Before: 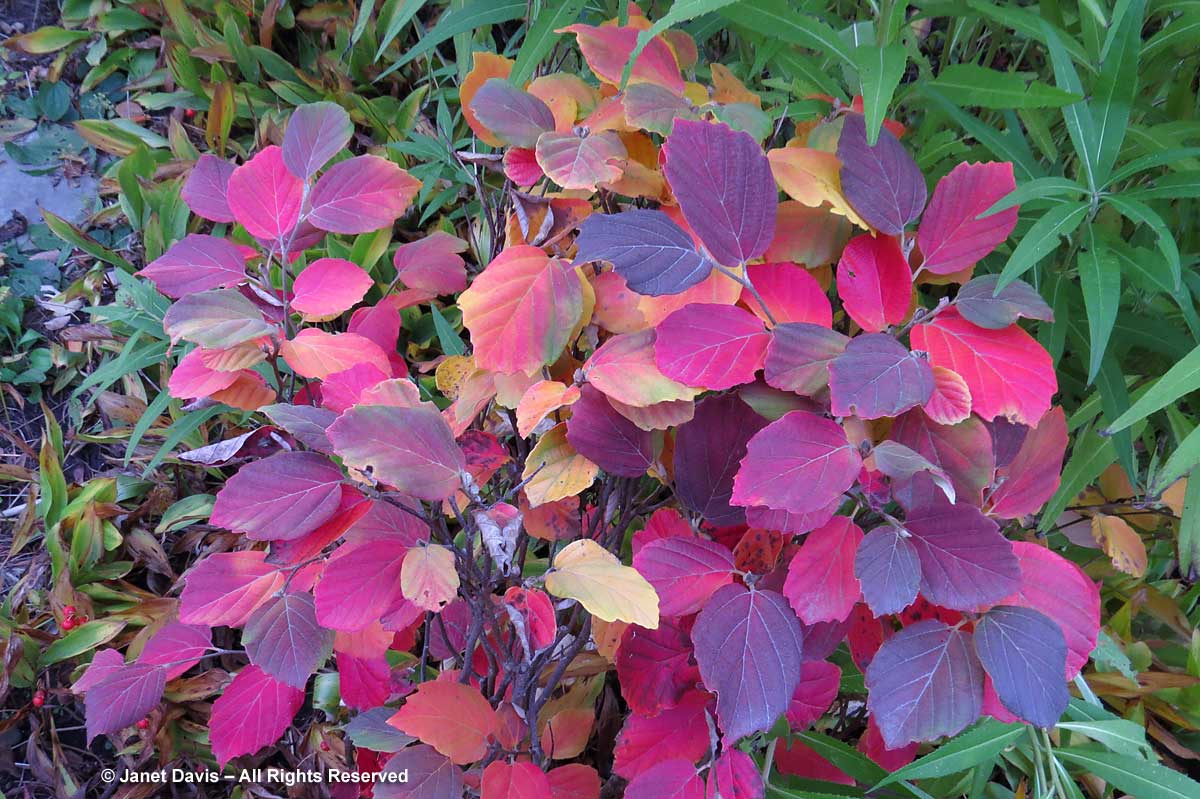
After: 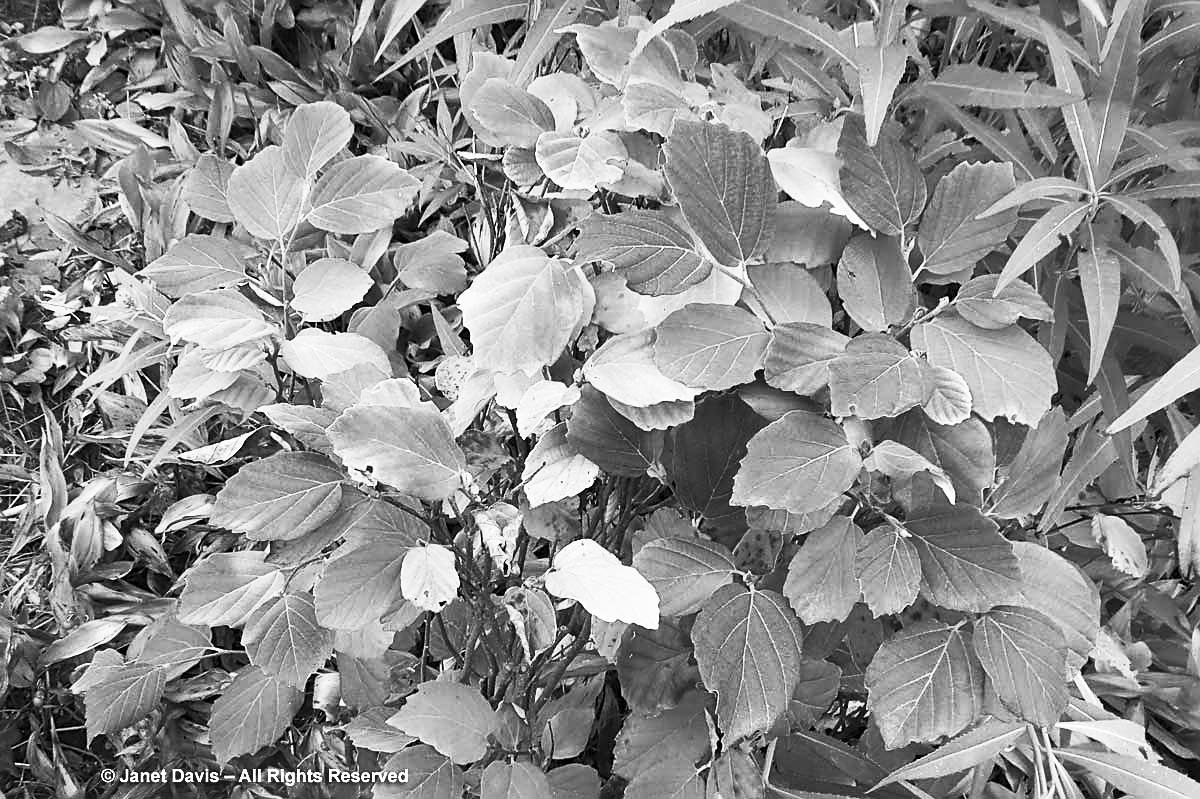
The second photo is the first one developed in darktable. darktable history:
sharpen: on, module defaults
contrast brightness saturation: contrast 0.53, brightness 0.47, saturation -1
bloom: size 3%, threshold 100%, strength 0%
